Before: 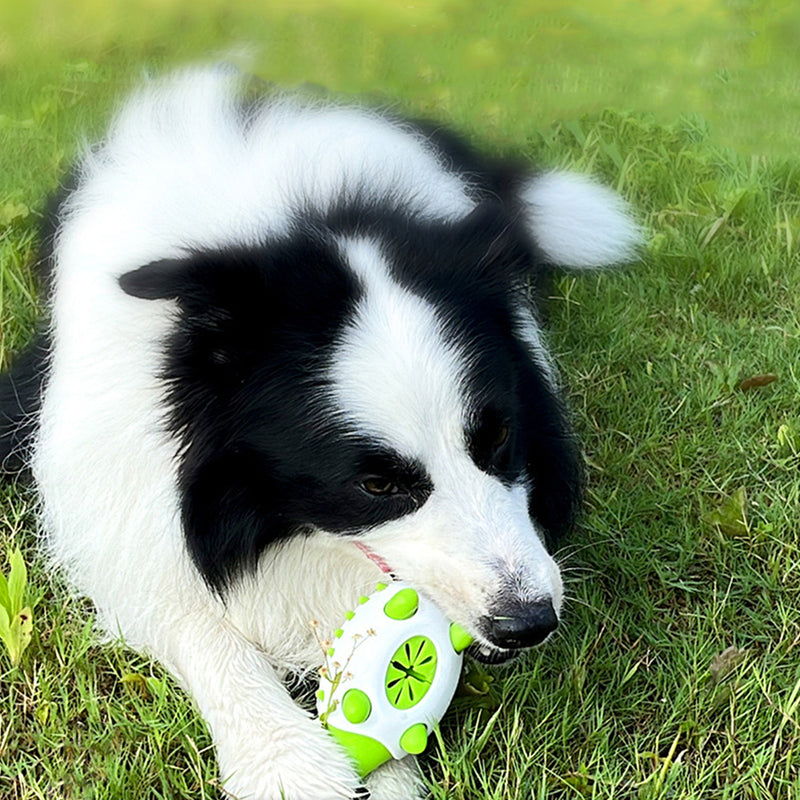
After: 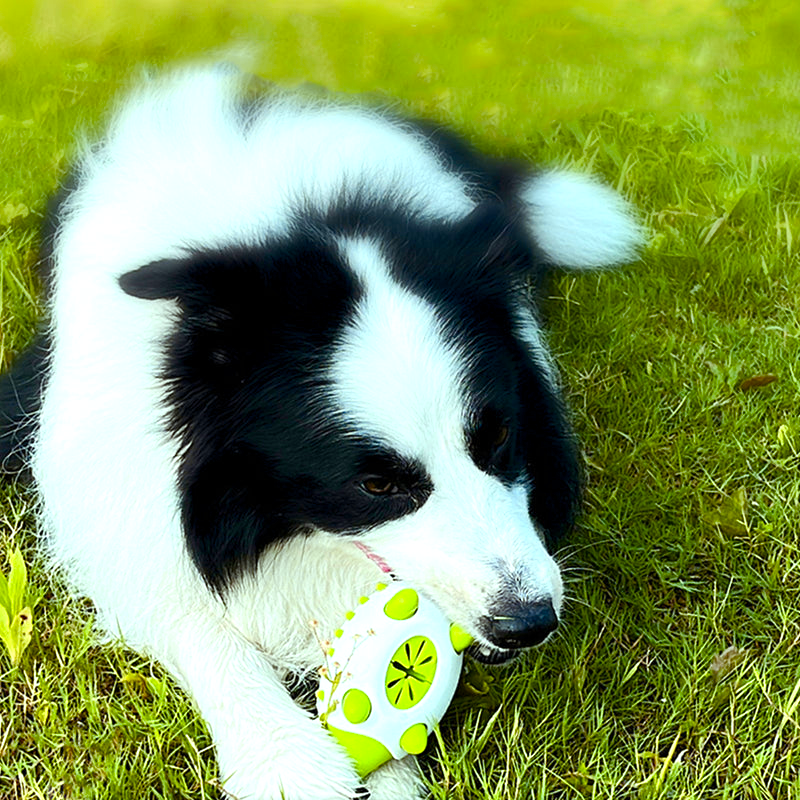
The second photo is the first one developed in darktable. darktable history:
color balance rgb: highlights gain › luminance 19.971%, highlights gain › chroma 2.79%, highlights gain › hue 172.75°, linear chroma grading › global chroma 10.315%, perceptual saturation grading › global saturation 44.742%, perceptual saturation grading › highlights -50.6%, perceptual saturation grading › shadows 30.609%, hue shift -10.32°
